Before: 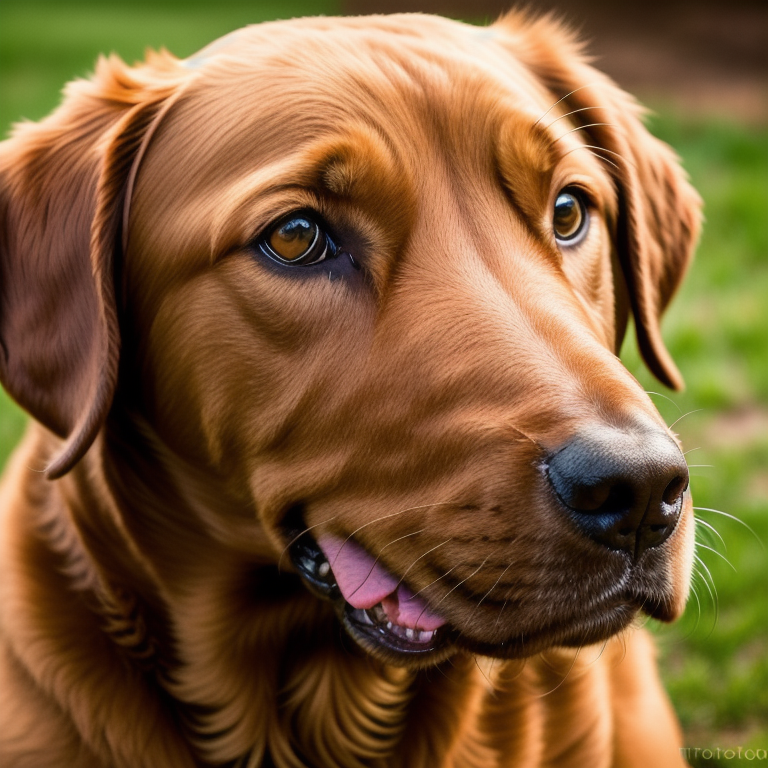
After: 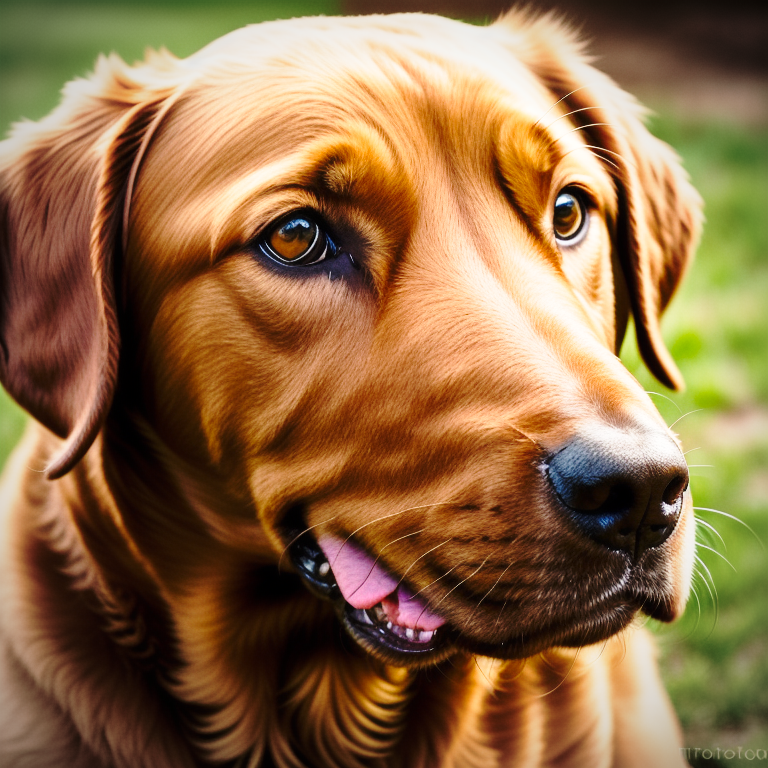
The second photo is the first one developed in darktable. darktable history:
base curve: curves: ch0 [(0, 0) (0.036, 0.037) (0.121, 0.228) (0.46, 0.76) (0.859, 0.983) (1, 1)], preserve colors none
vignetting: on, module defaults
